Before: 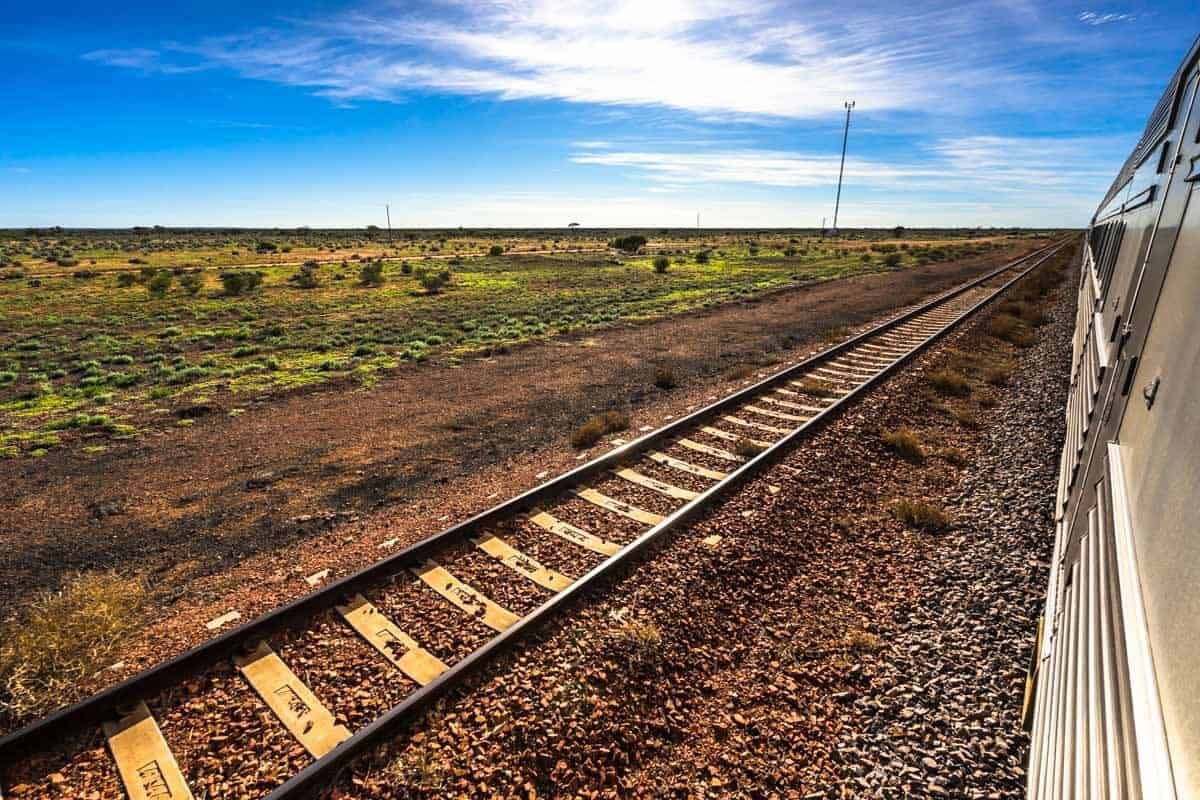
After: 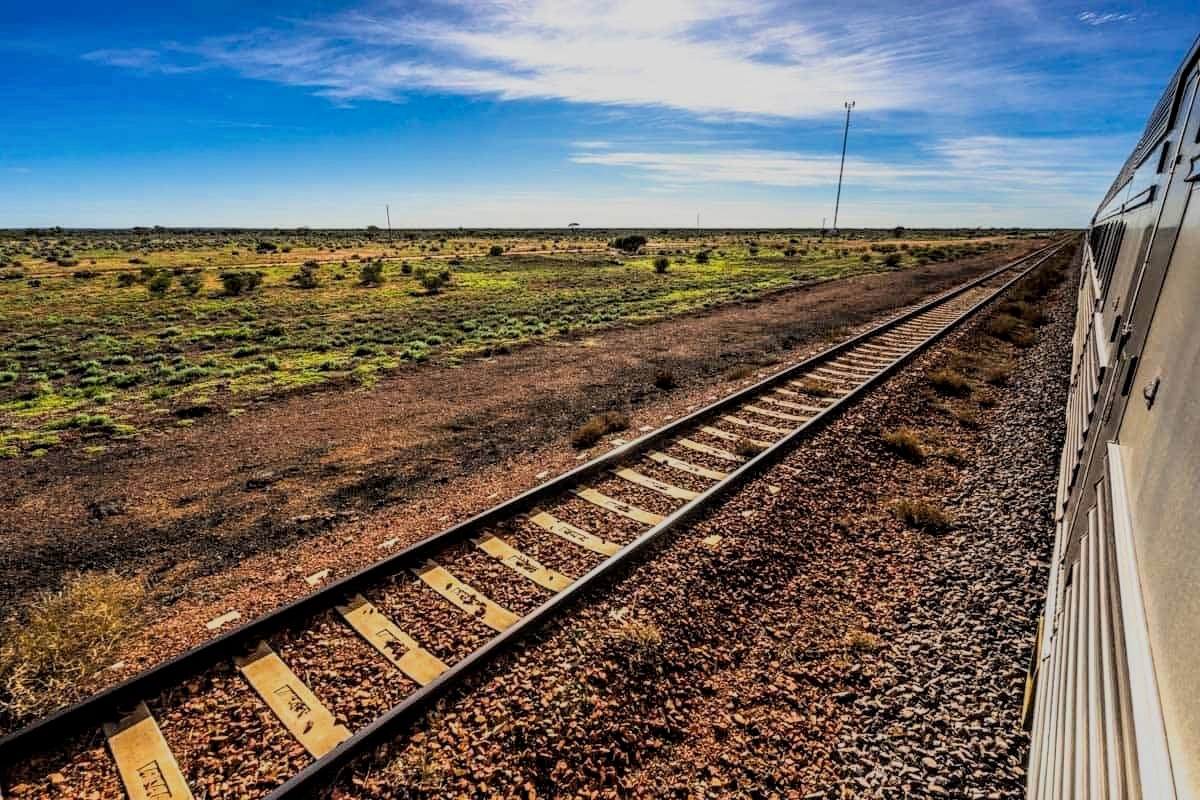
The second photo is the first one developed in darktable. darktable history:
filmic rgb: black relative exposure -7.65 EV, white relative exposure 4.56 EV, hardness 3.61, color science v6 (2022)
local contrast: on, module defaults
